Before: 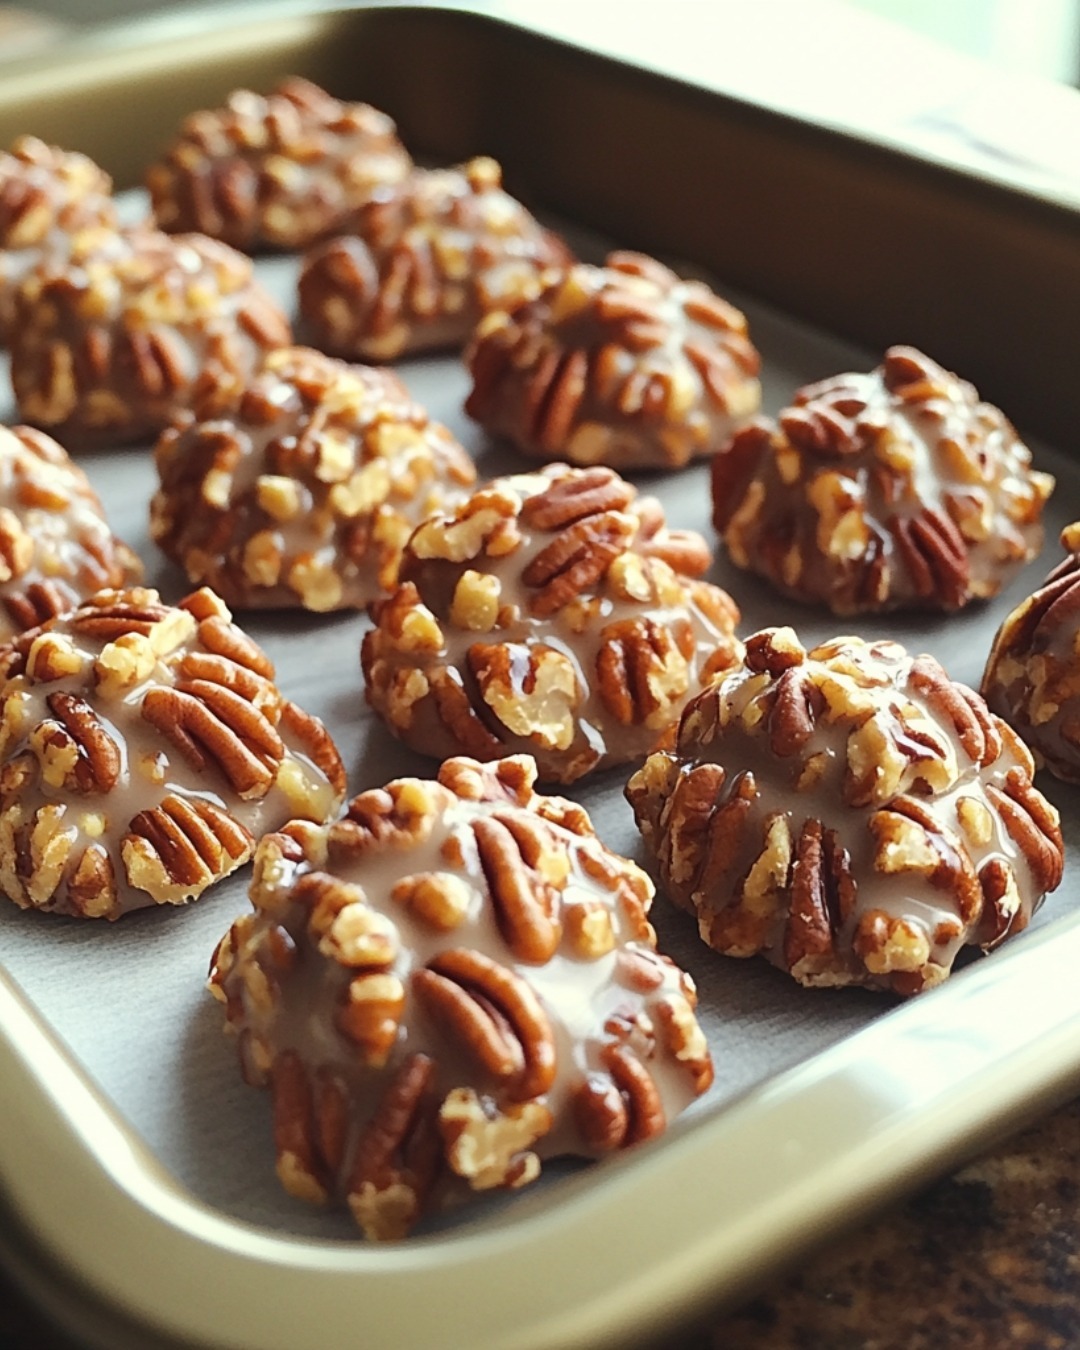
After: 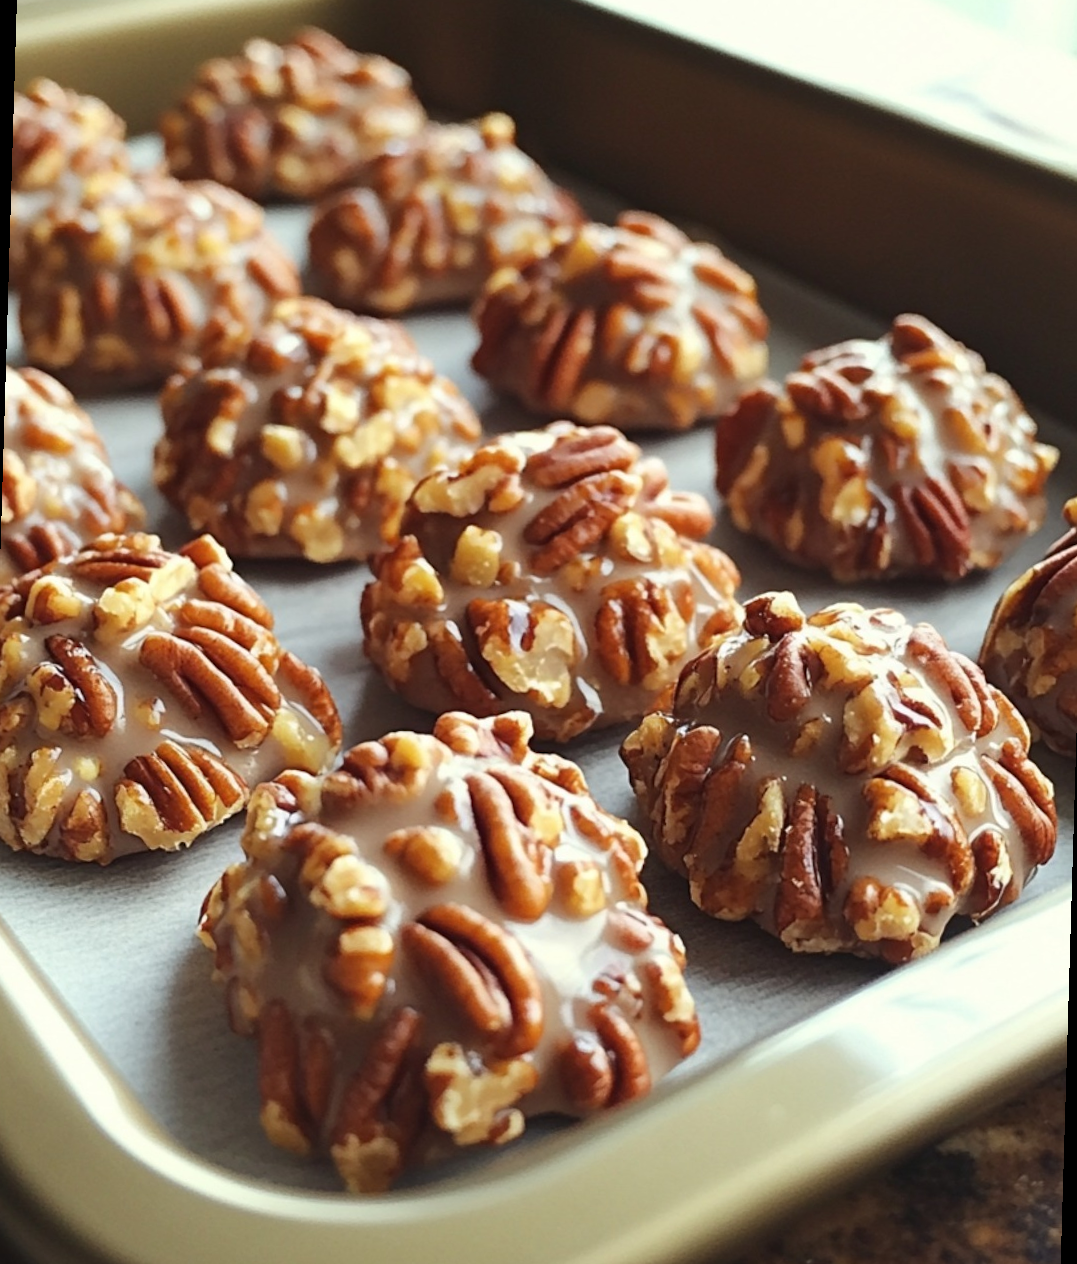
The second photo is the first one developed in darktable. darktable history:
rotate and perspective: rotation 1.71°, crop left 0.019, crop right 0.981, crop top 0.042, crop bottom 0.958
